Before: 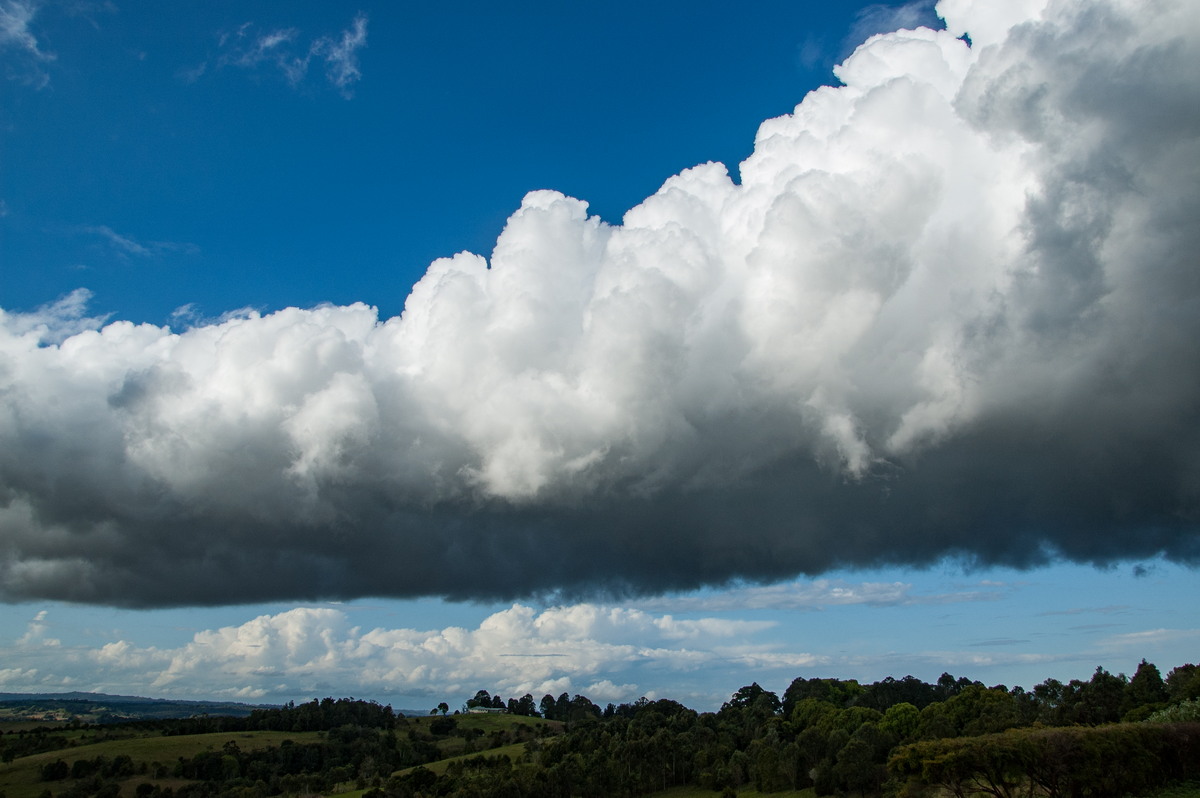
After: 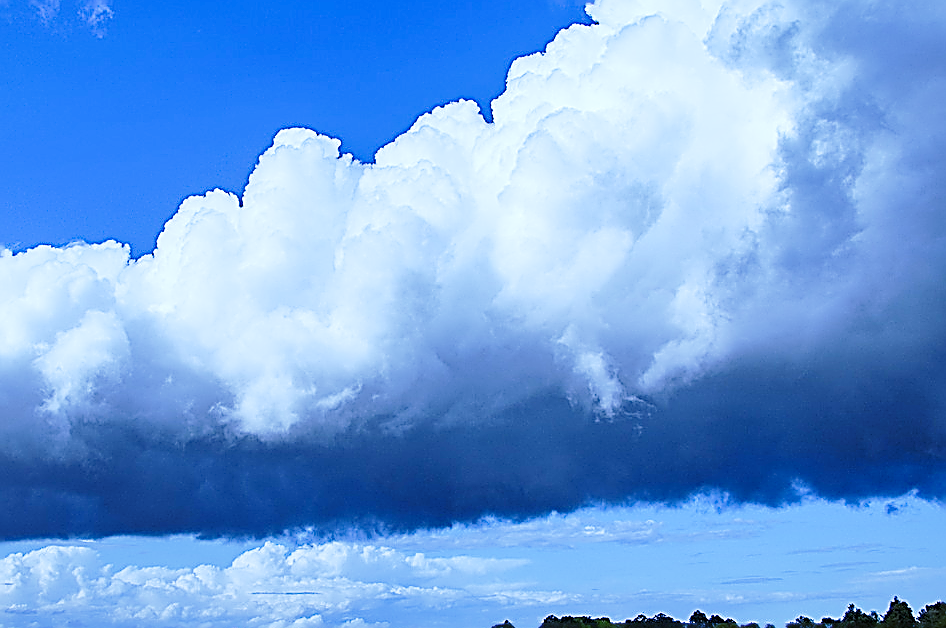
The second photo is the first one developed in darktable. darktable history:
base curve: curves: ch0 [(0, 0) (0.028, 0.03) (0.121, 0.232) (0.46, 0.748) (0.859, 0.968) (1, 1)], preserve colors none
shadows and highlights: on, module defaults
crop and rotate: left 20.74%, top 7.912%, right 0.375%, bottom 13.378%
white balance: red 0.766, blue 1.537
color balance rgb: linear chroma grading › shadows -3%, linear chroma grading › highlights -4%
sharpen: amount 2
